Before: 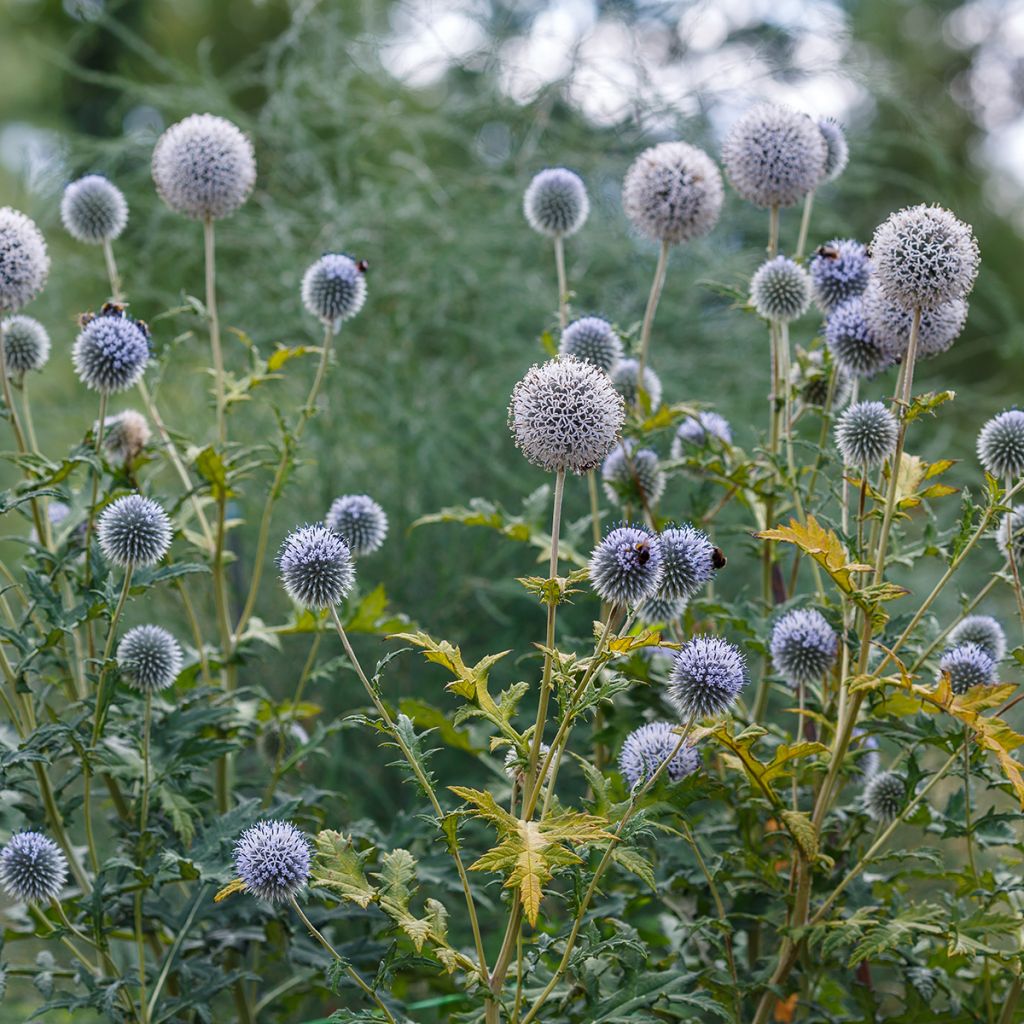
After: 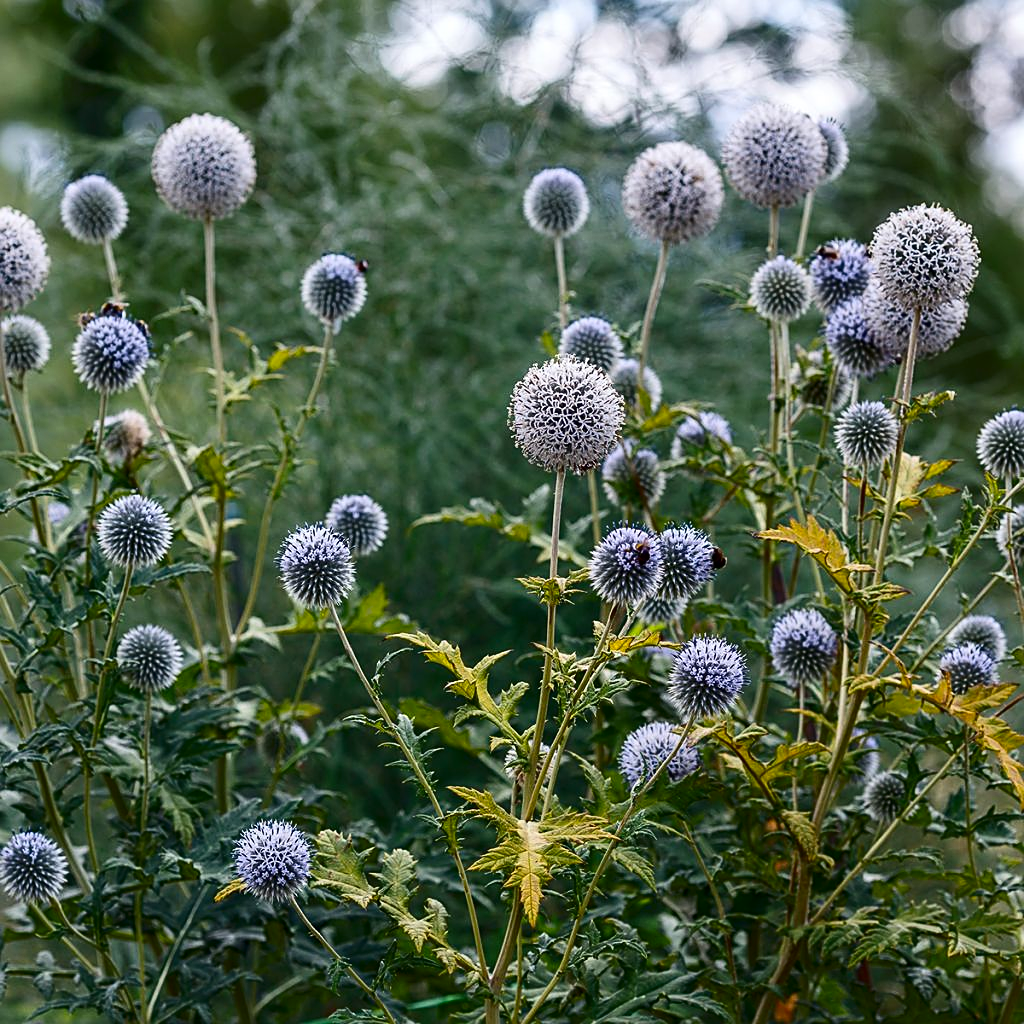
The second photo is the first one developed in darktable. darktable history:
sharpen: on, module defaults
contrast brightness saturation: contrast 0.2, brightness -0.11, saturation 0.1
